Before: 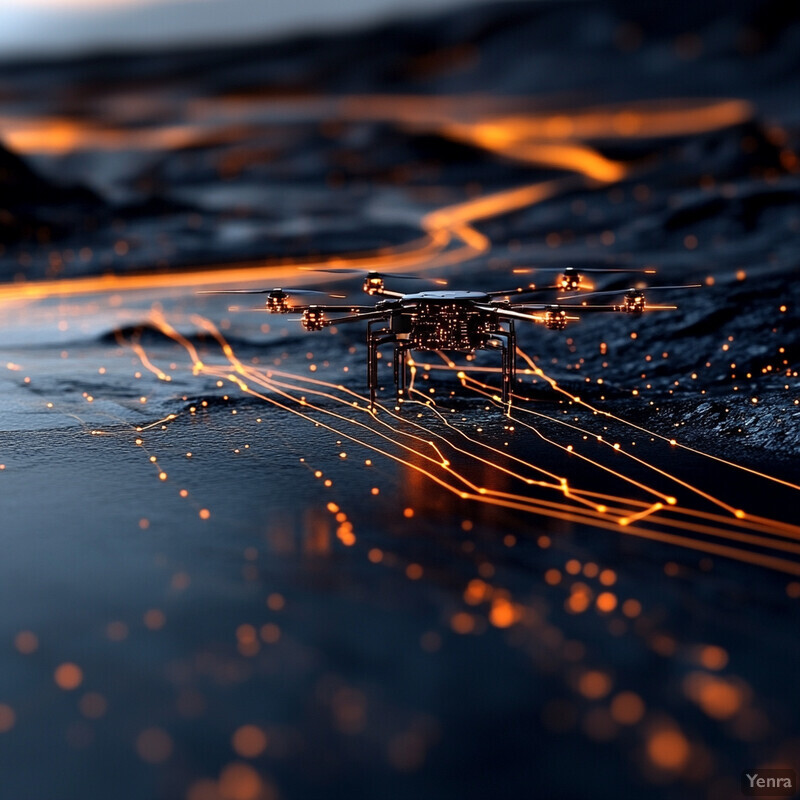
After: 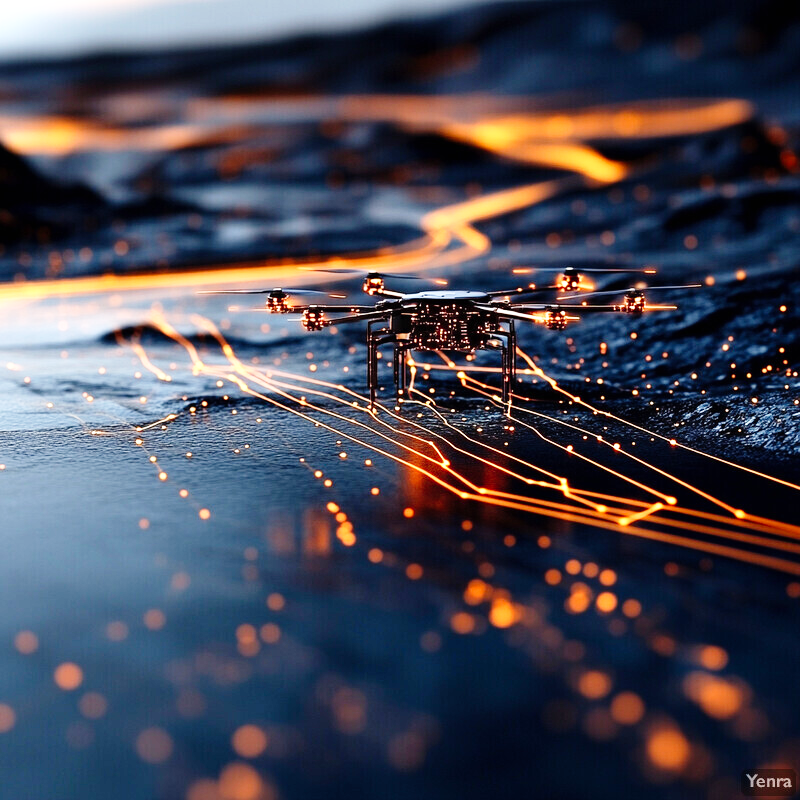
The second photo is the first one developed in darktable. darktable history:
exposure: black level correction 0, exposure 0.392 EV, compensate highlight preservation false
base curve: curves: ch0 [(0, 0) (0.008, 0.007) (0.022, 0.029) (0.048, 0.089) (0.092, 0.197) (0.191, 0.399) (0.275, 0.534) (0.357, 0.65) (0.477, 0.78) (0.542, 0.833) (0.799, 0.973) (1, 1)], preserve colors none
